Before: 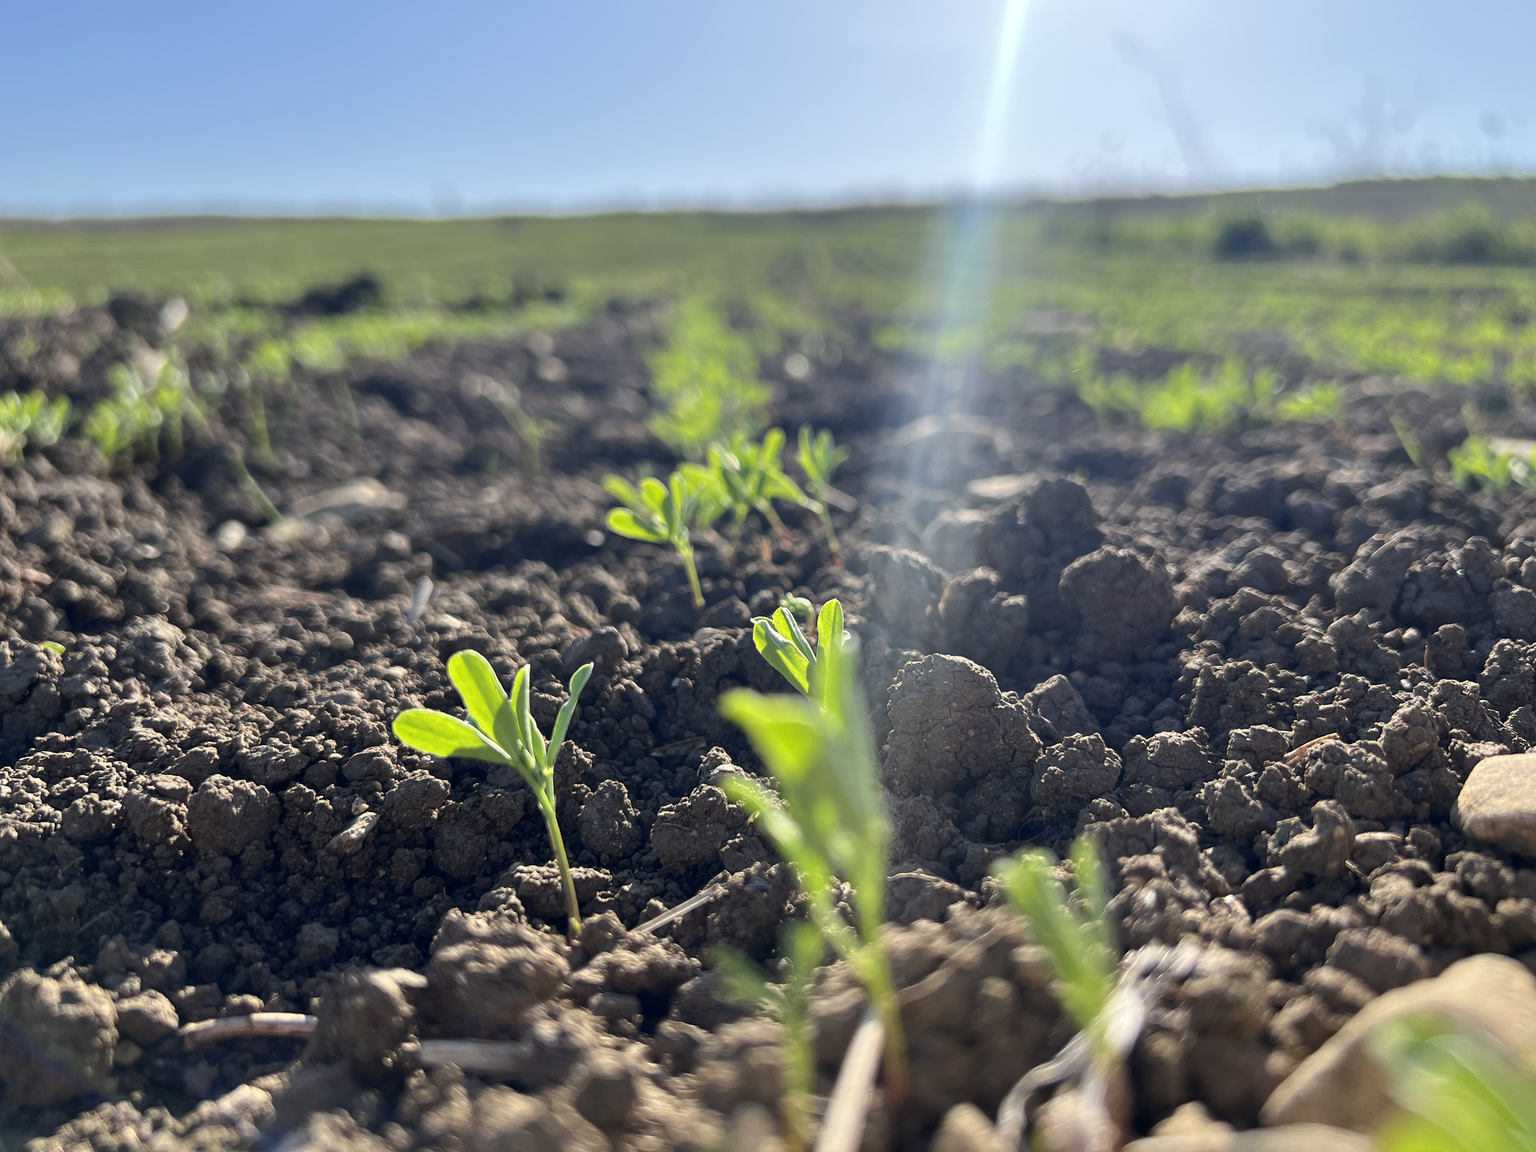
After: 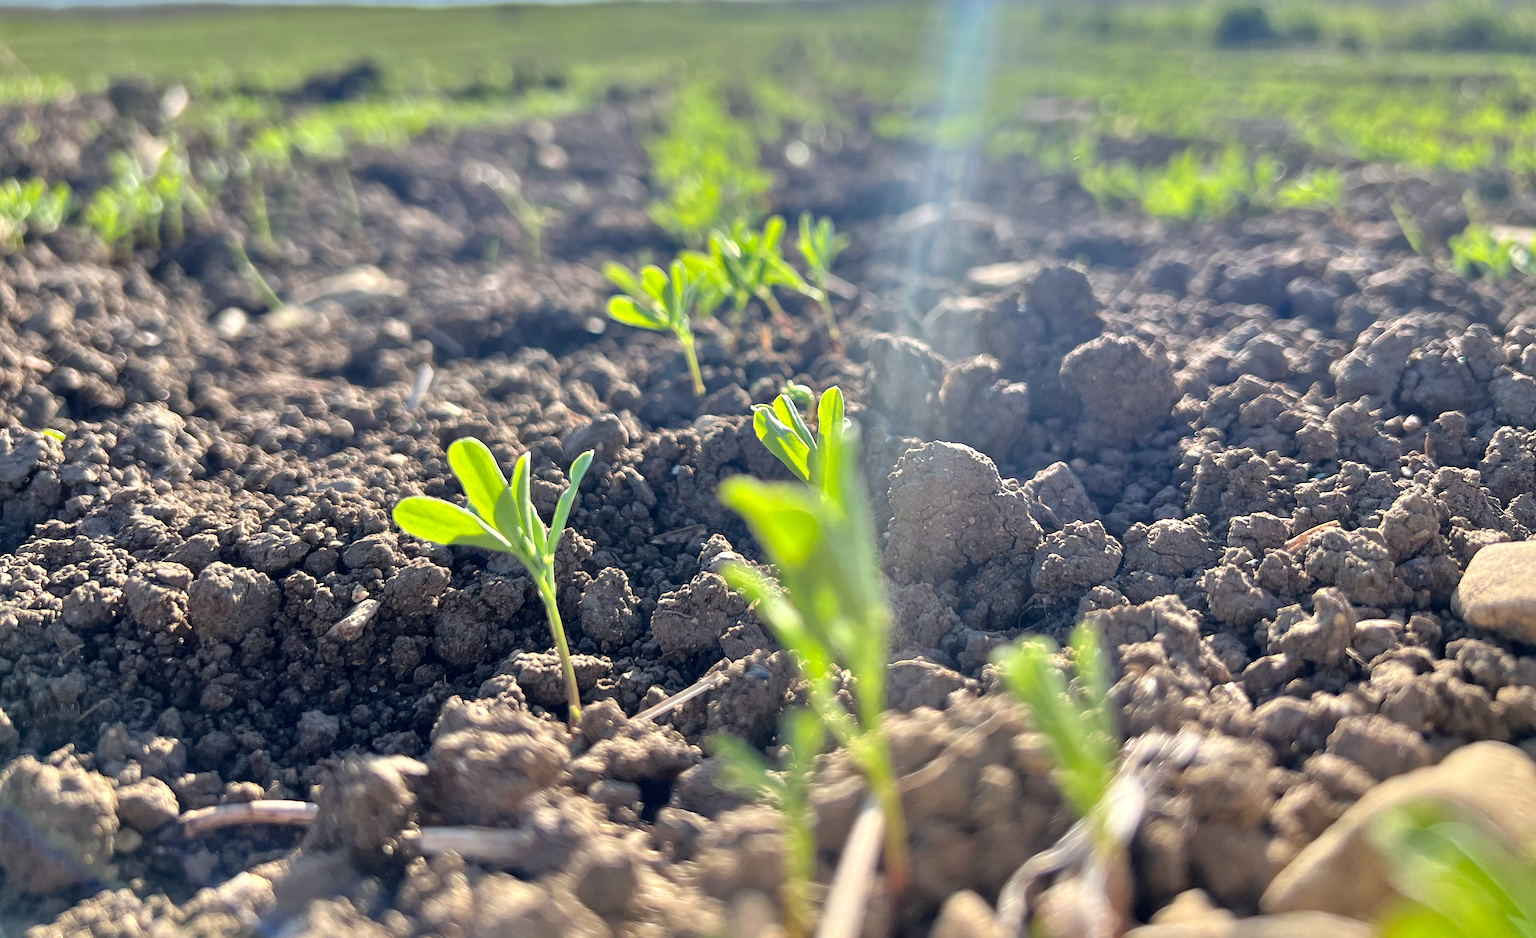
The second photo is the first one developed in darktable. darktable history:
crop and rotate: top 18.507%
tone equalizer: -7 EV 0.15 EV, -6 EV 0.6 EV, -5 EV 1.15 EV, -4 EV 1.33 EV, -3 EV 1.15 EV, -2 EV 0.6 EV, -1 EV 0.15 EV, mask exposure compensation -0.5 EV
shadows and highlights: shadows 12, white point adjustment 1.2, soften with gaussian
